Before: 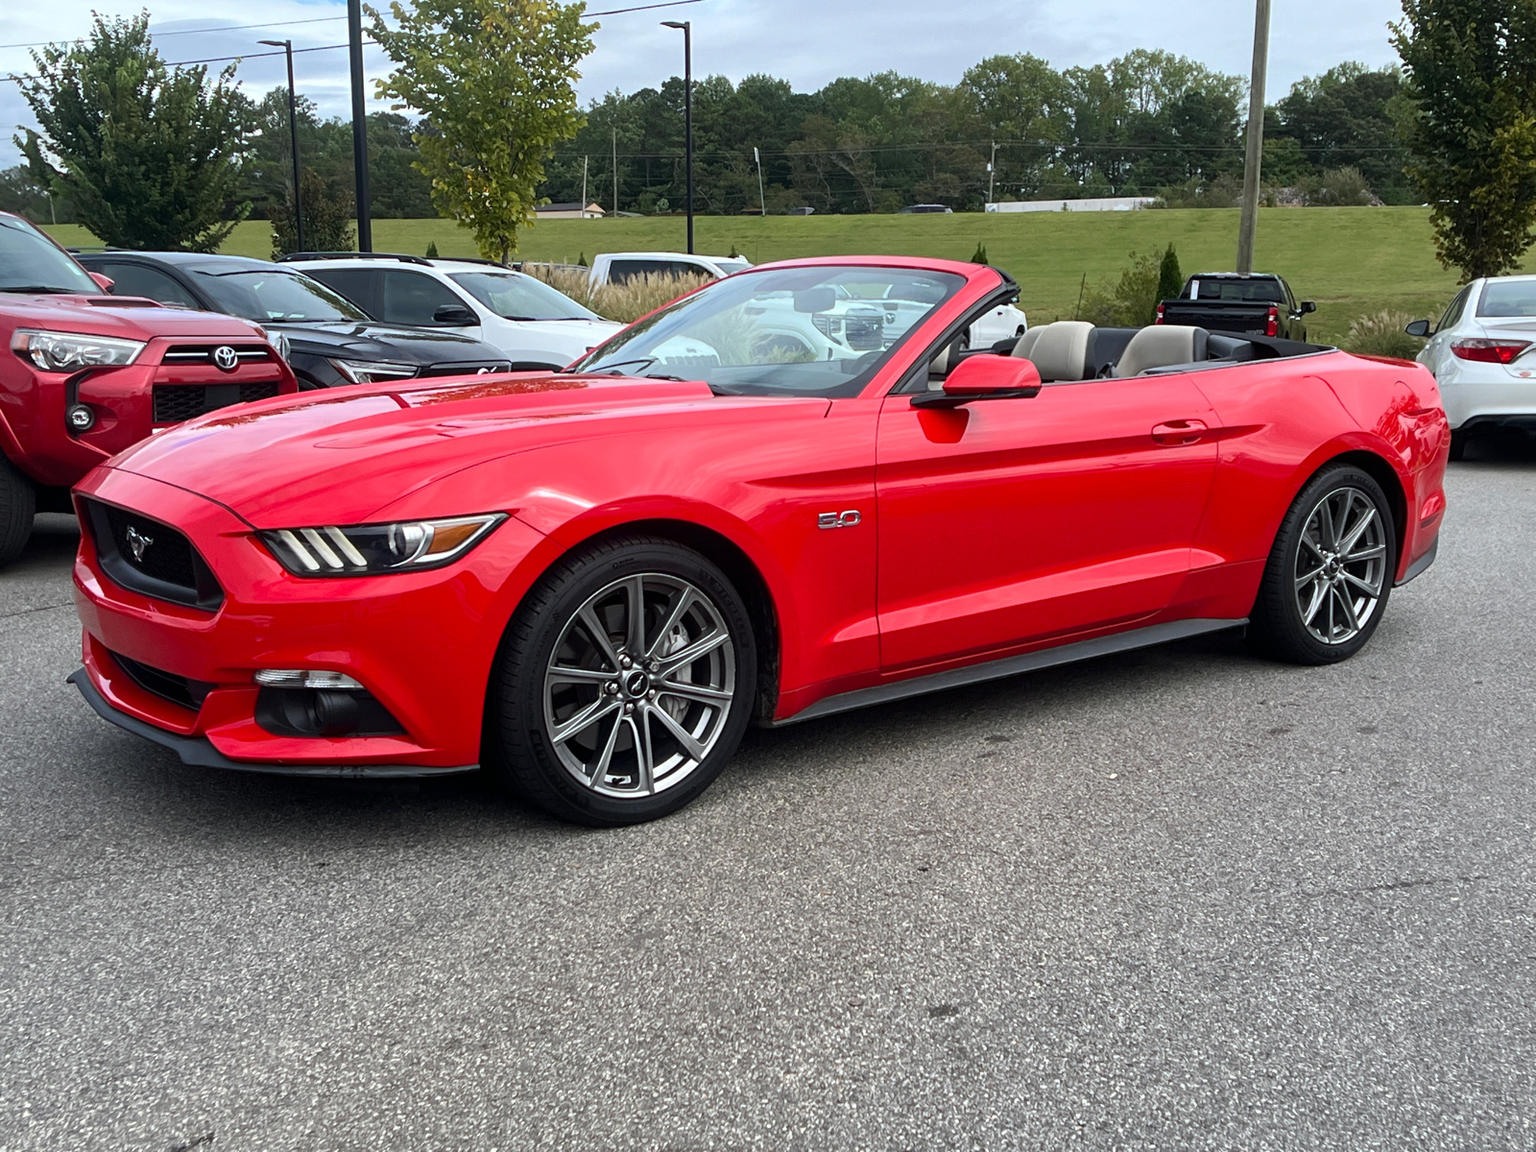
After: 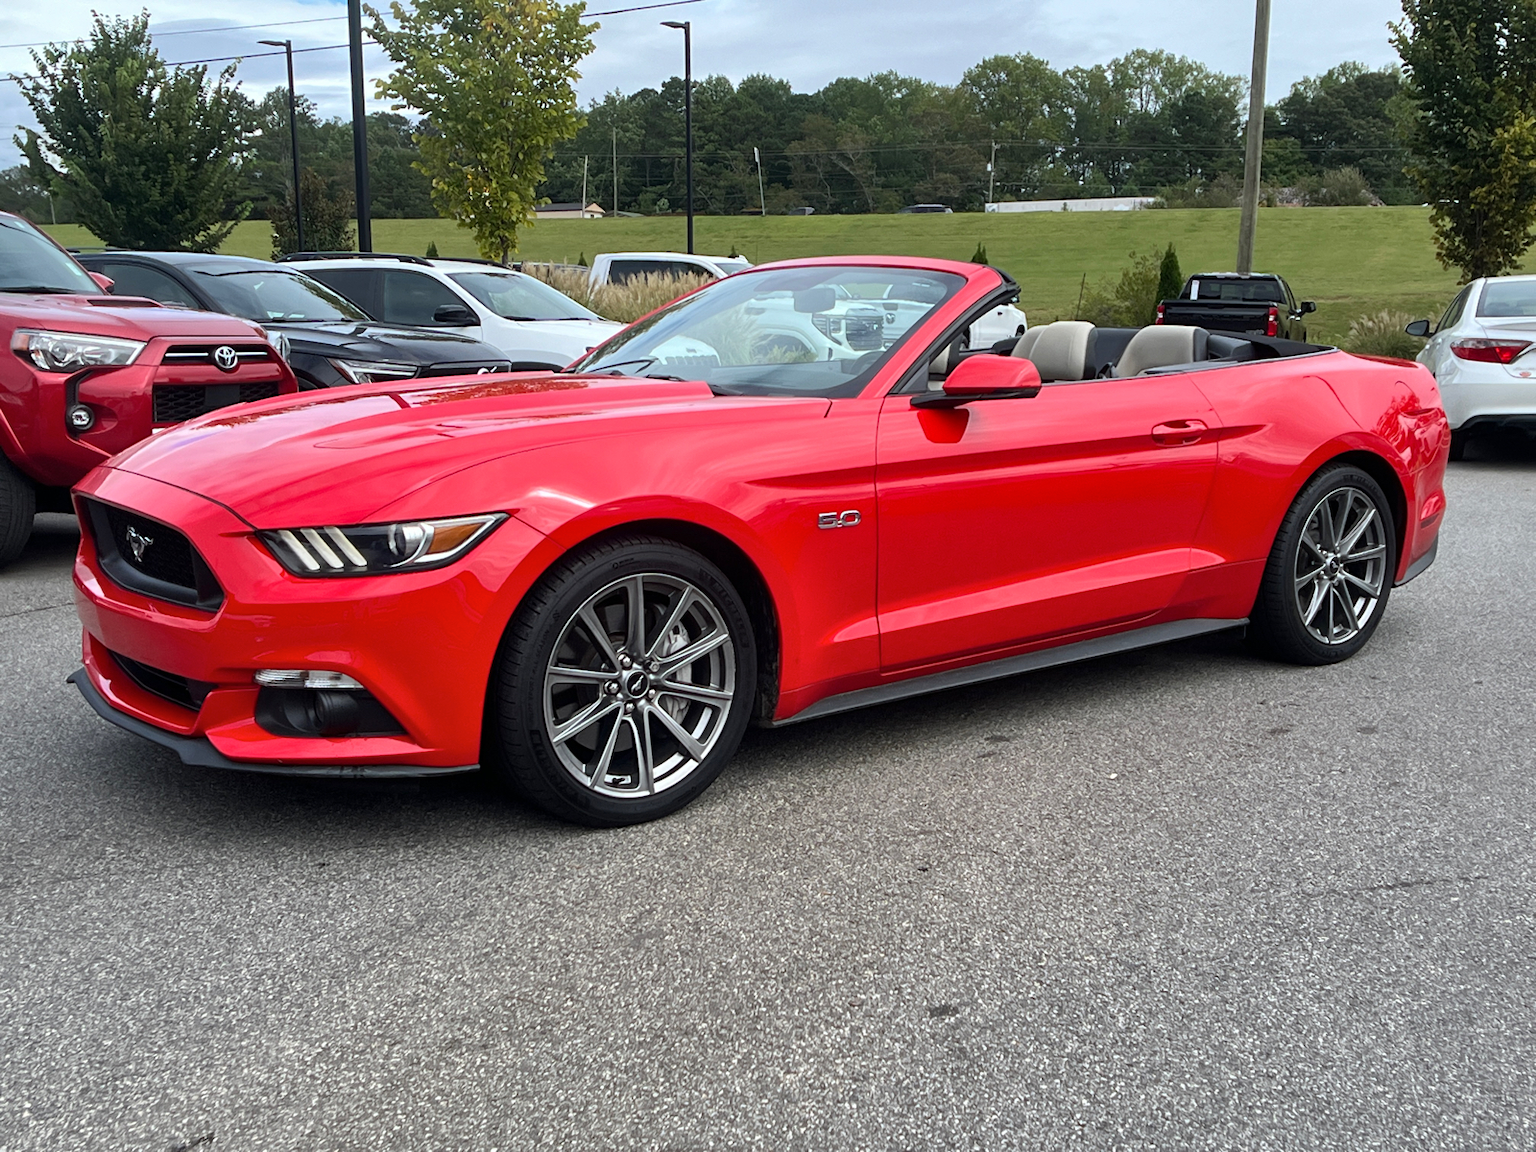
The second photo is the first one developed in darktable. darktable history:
shadows and highlights: shadows 52.33, highlights -28.6, soften with gaussian
